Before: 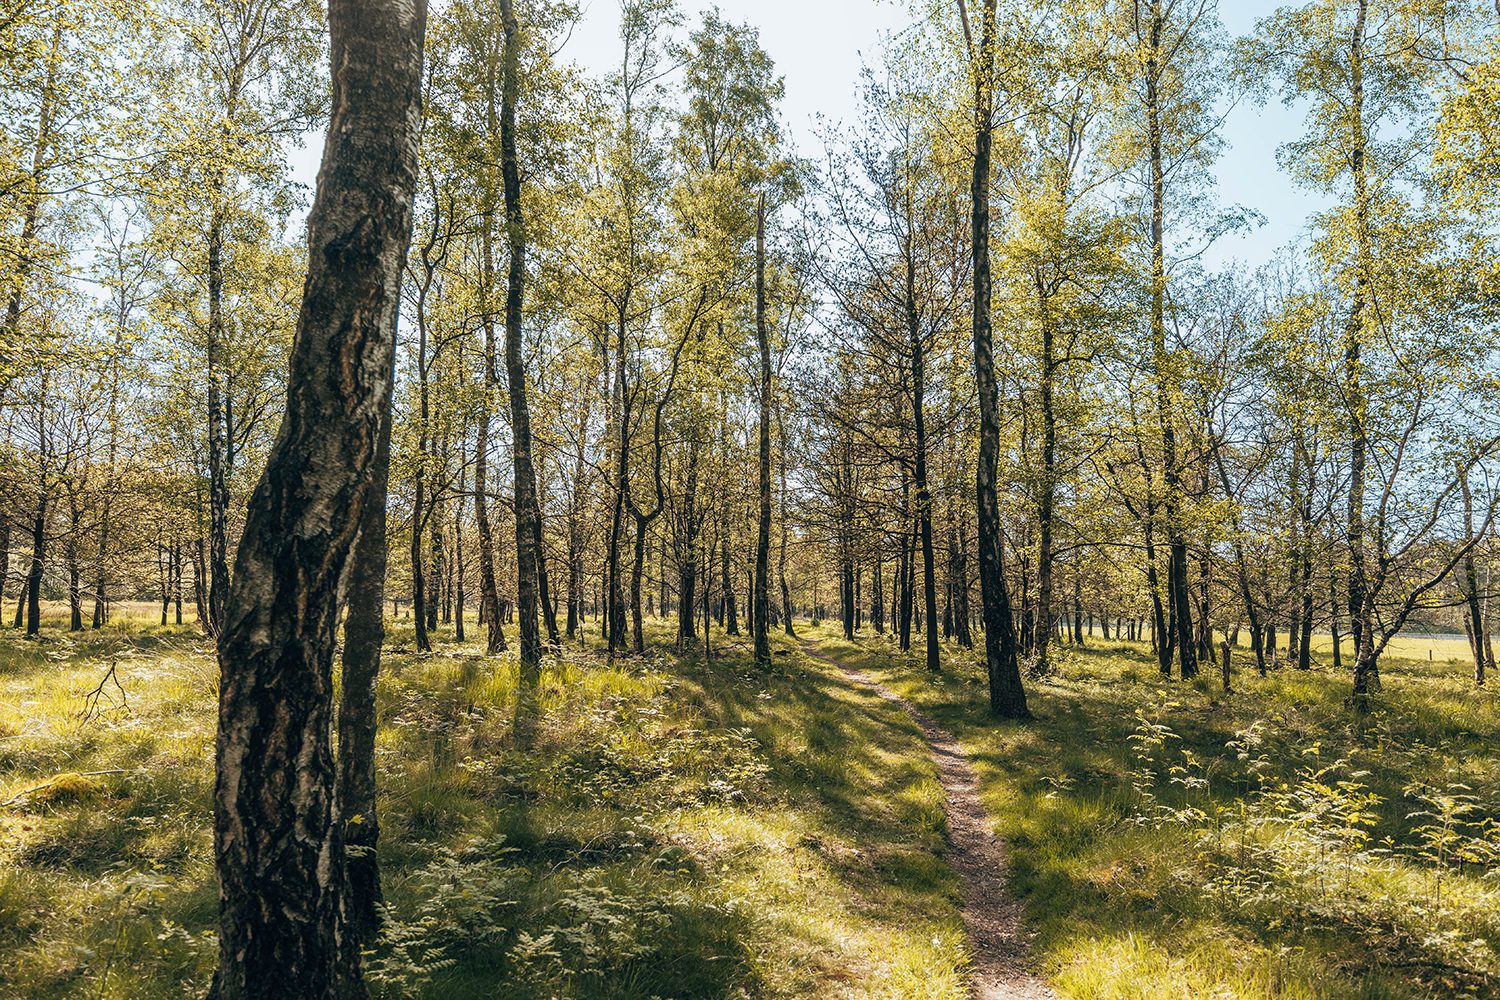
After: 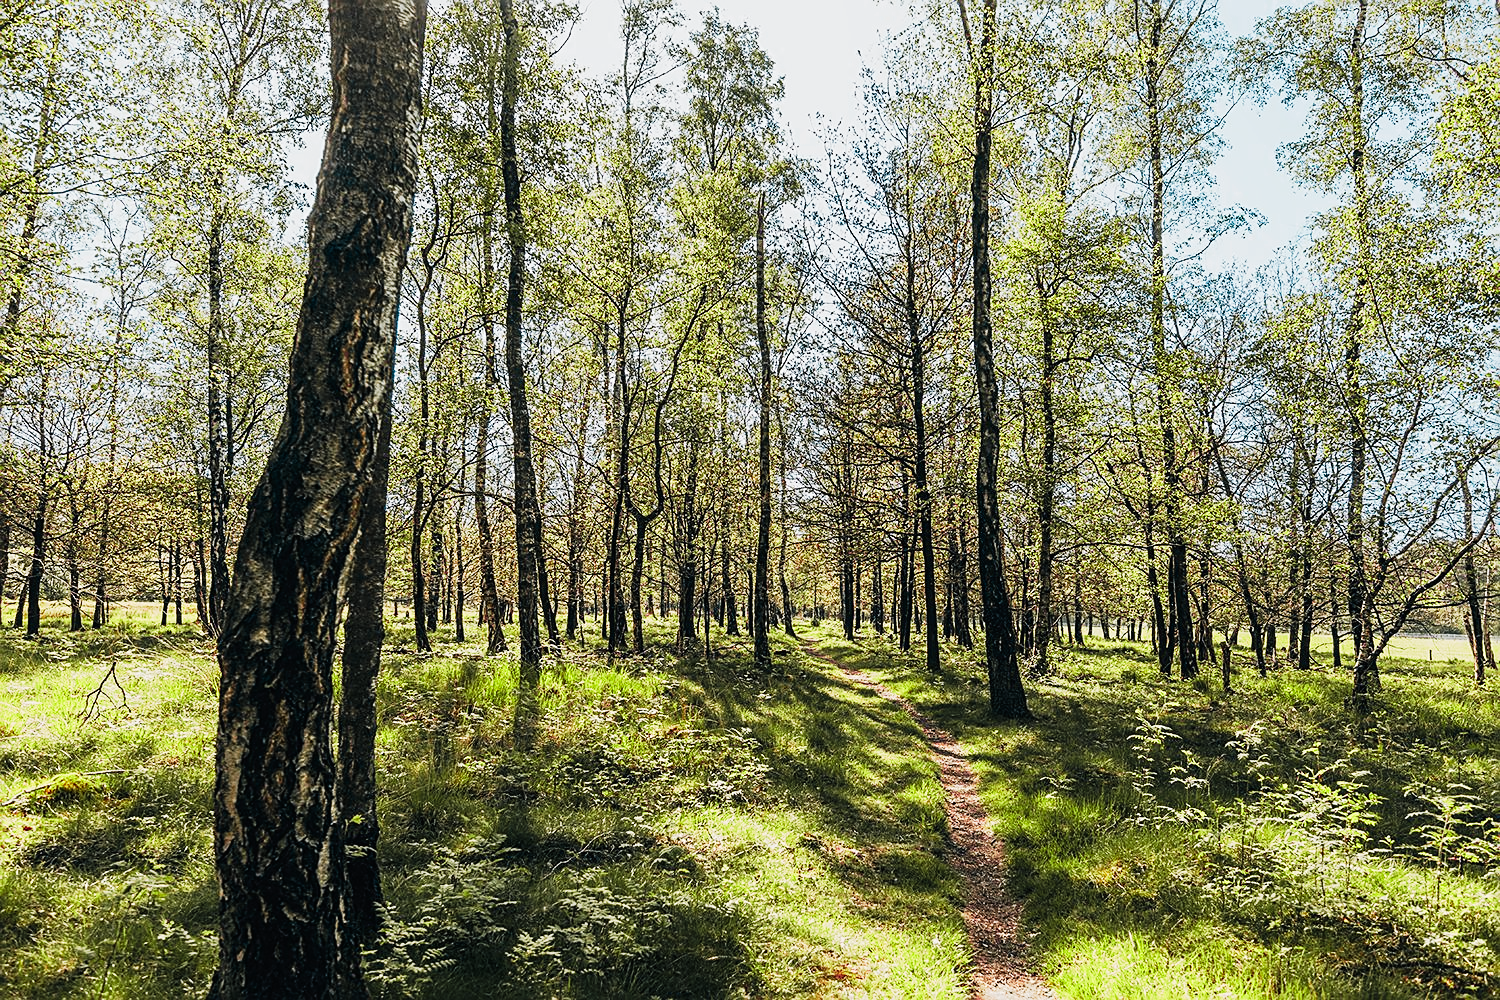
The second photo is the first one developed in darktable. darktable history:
sharpen: amount 0.498
tone curve: curves: ch0 [(0, 0.008) (0.081, 0.044) (0.177, 0.123) (0.283, 0.253) (0.427, 0.441) (0.495, 0.524) (0.661, 0.756) (0.796, 0.859) (1, 0.951)]; ch1 [(0, 0) (0.161, 0.092) (0.35, 0.33) (0.392, 0.392) (0.427, 0.426) (0.479, 0.472) (0.505, 0.5) (0.521, 0.519) (0.567, 0.556) (0.583, 0.588) (0.625, 0.627) (0.678, 0.733) (1, 1)]; ch2 [(0, 0) (0.346, 0.362) (0.404, 0.427) (0.502, 0.499) (0.523, 0.522) (0.544, 0.561) (0.58, 0.59) (0.629, 0.642) (0.717, 0.678) (1, 1)], preserve colors none
color zones: curves: ch0 [(0, 0.533) (0.126, 0.533) (0.234, 0.533) (0.368, 0.357) (0.5, 0.5) (0.625, 0.5) (0.74, 0.637) (0.875, 0.5)]; ch1 [(0.004, 0.708) (0.129, 0.662) (0.25, 0.5) (0.375, 0.331) (0.496, 0.396) (0.625, 0.649) (0.739, 0.26) (0.875, 0.5) (1, 0.478)]; ch2 [(0, 0.409) (0.132, 0.403) (0.236, 0.558) (0.379, 0.448) (0.5, 0.5) (0.625, 0.5) (0.691, 0.39) (0.875, 0.5)]
